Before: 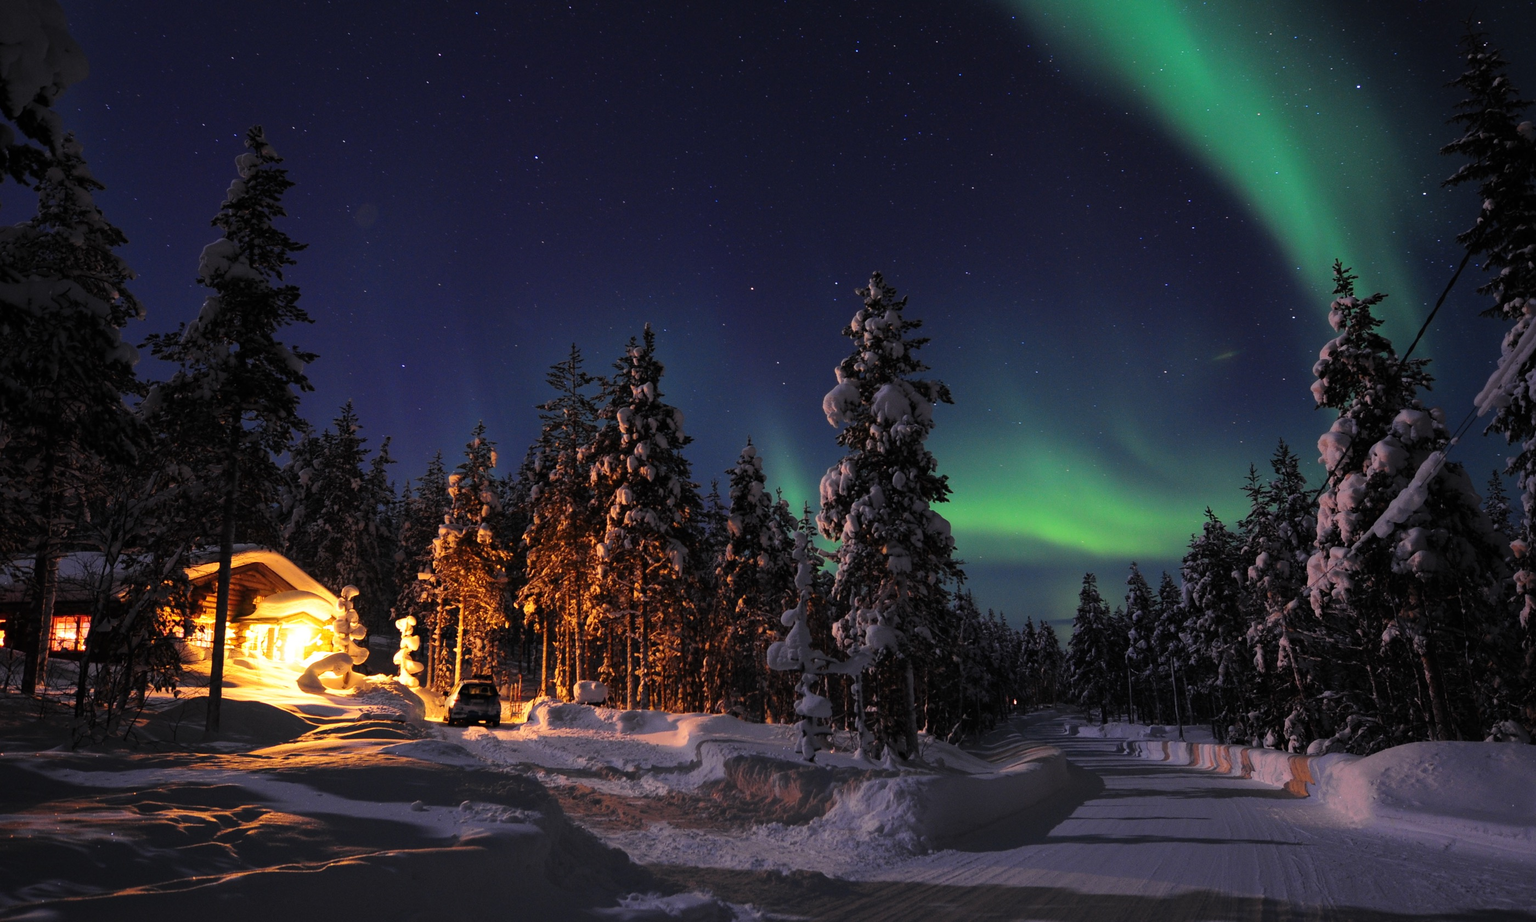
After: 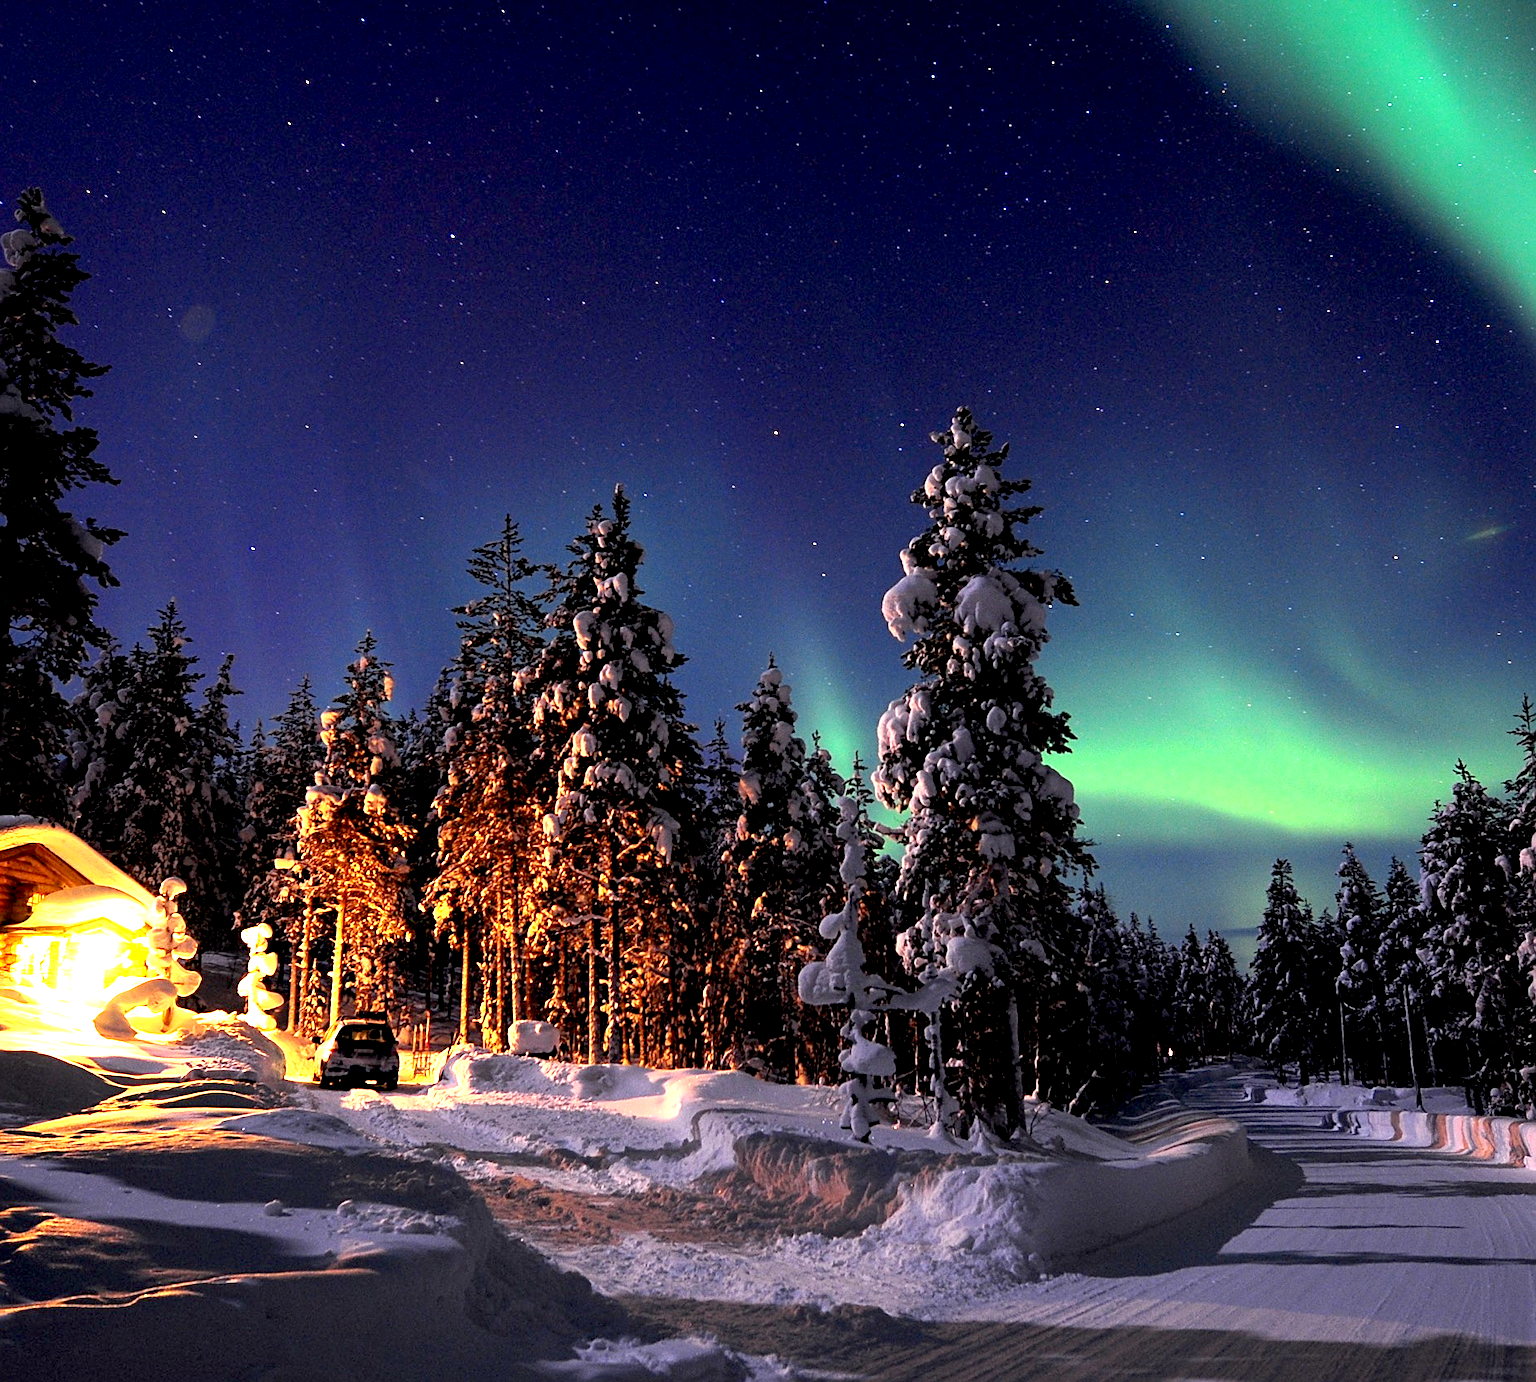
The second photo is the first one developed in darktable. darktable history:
exposure: black level correction 0.009, exposure 1.424 EV, compensate highlight preservation false
sharpen: on, module defaults
crop and rotate: left 15.294%, right 18.005%
tone equalizer: on, module defaults
